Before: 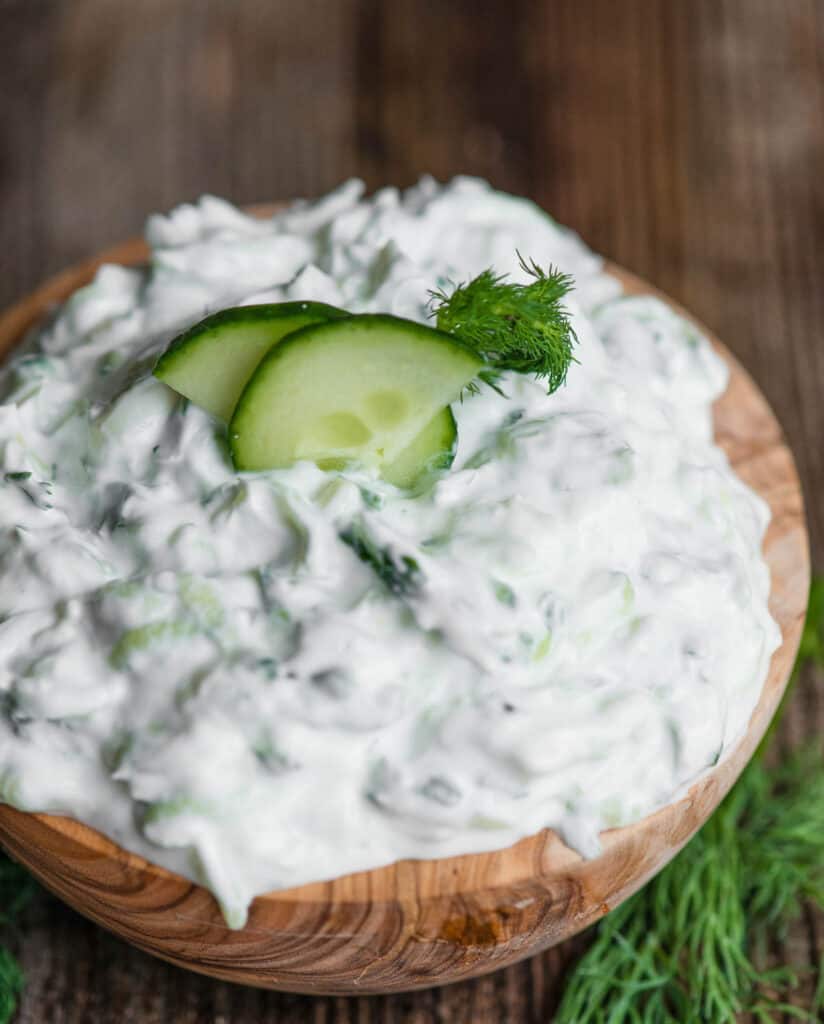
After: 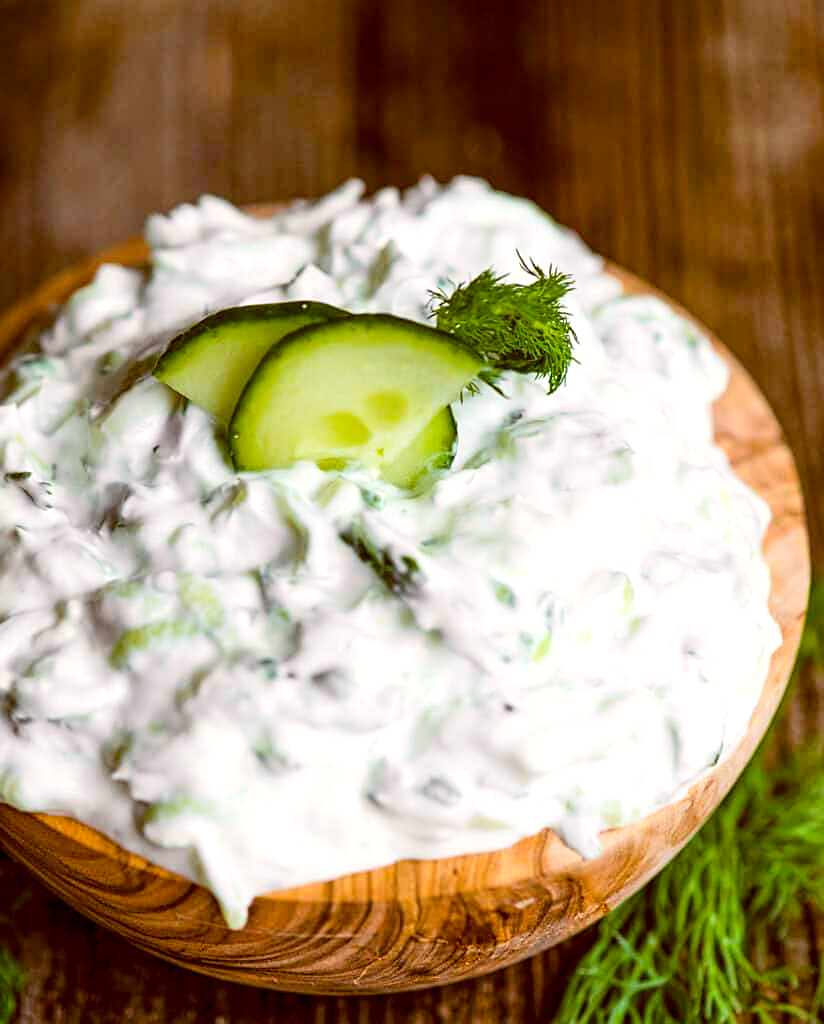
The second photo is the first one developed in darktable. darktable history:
tone curve: curves: ch0 [(0.021, 0) (0.104, 0.052) (0.496, 0.526) (0.737, 0.783) (1, 1)], color space Lab, independent channels, preserve colors none
color balance rgb: shadows lift › chroma 0.756%, shadows lift › hue 112.78°, highlights gain › luminance 17.365%, global offset › chroma 0.405%, global offset › hue 30.99°, perceptual saturation grading › global saturation 30.744%, perceptual brilliance grading › global brilliance 3.387%, global vibrance 20%
sharpen: on, module defaults
